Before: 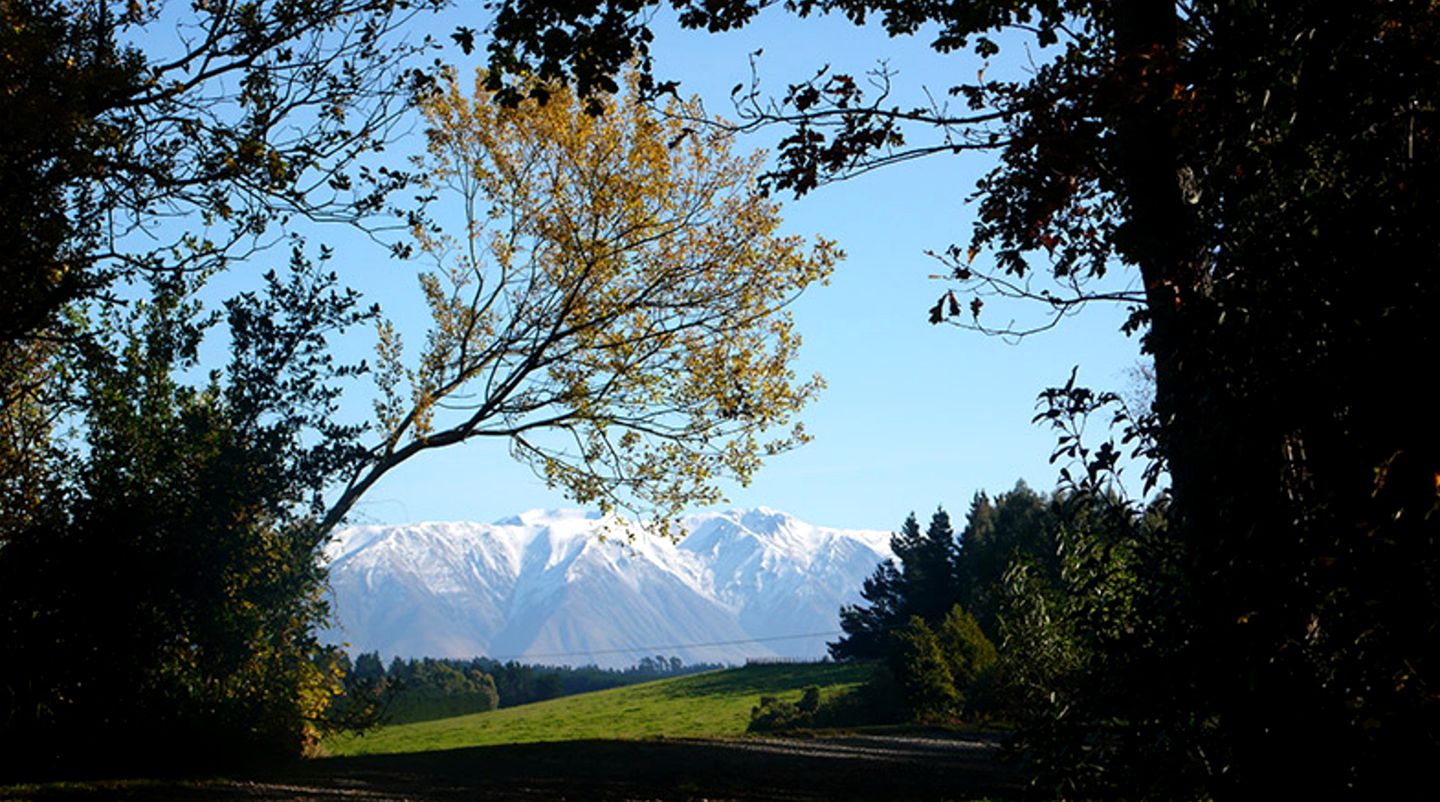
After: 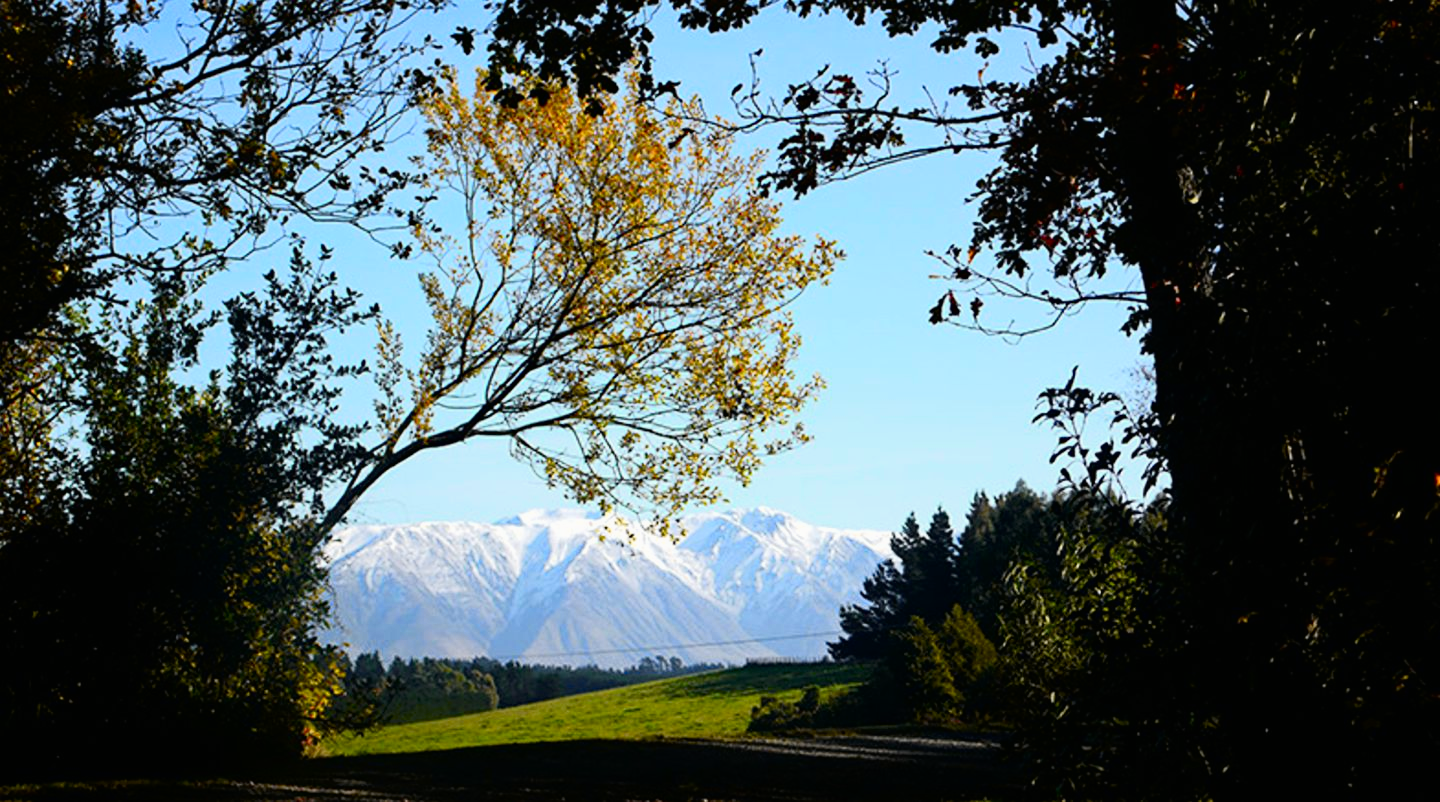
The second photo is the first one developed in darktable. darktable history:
haze removal: adaptive false
tone curve: curves: ch0 [(0, 0.006) (0.037, 0.022) (0.123, 0.105) (0.19, 0.173) (0.277, 0.279) (0.474, 0.517) (0.597, 0.662) (0.687, 0.774) (0.855, 0.891) (1, 0.982)]; ch1 [(0, 0) (0.243, 0.245) (0.422, 0.415) (0.493, 0.495) (0.508, 0.503) (0.544, 0.552) (0.557, 0.582) (0.626, 0.672) (0.694, 0.732) (1, 1)]; ch2 [(0, 0) (0.249, 0.216) (0.356, 0.329) (0.424, 0.442) (0.476, 0.483) (0.498, 0.5) (0.517, 0.519) (0.532, 0.539) (0.562, 0.596) (0.614, 0.662) (0.706, 0.757) (0.808, 0.809) (0.991, 0.968)], color space Lab, independent channels, preserve colors none
tone equalizer: edges refinement/feathering 500, mask exposure compensation -1.57 EV, preserve details no
